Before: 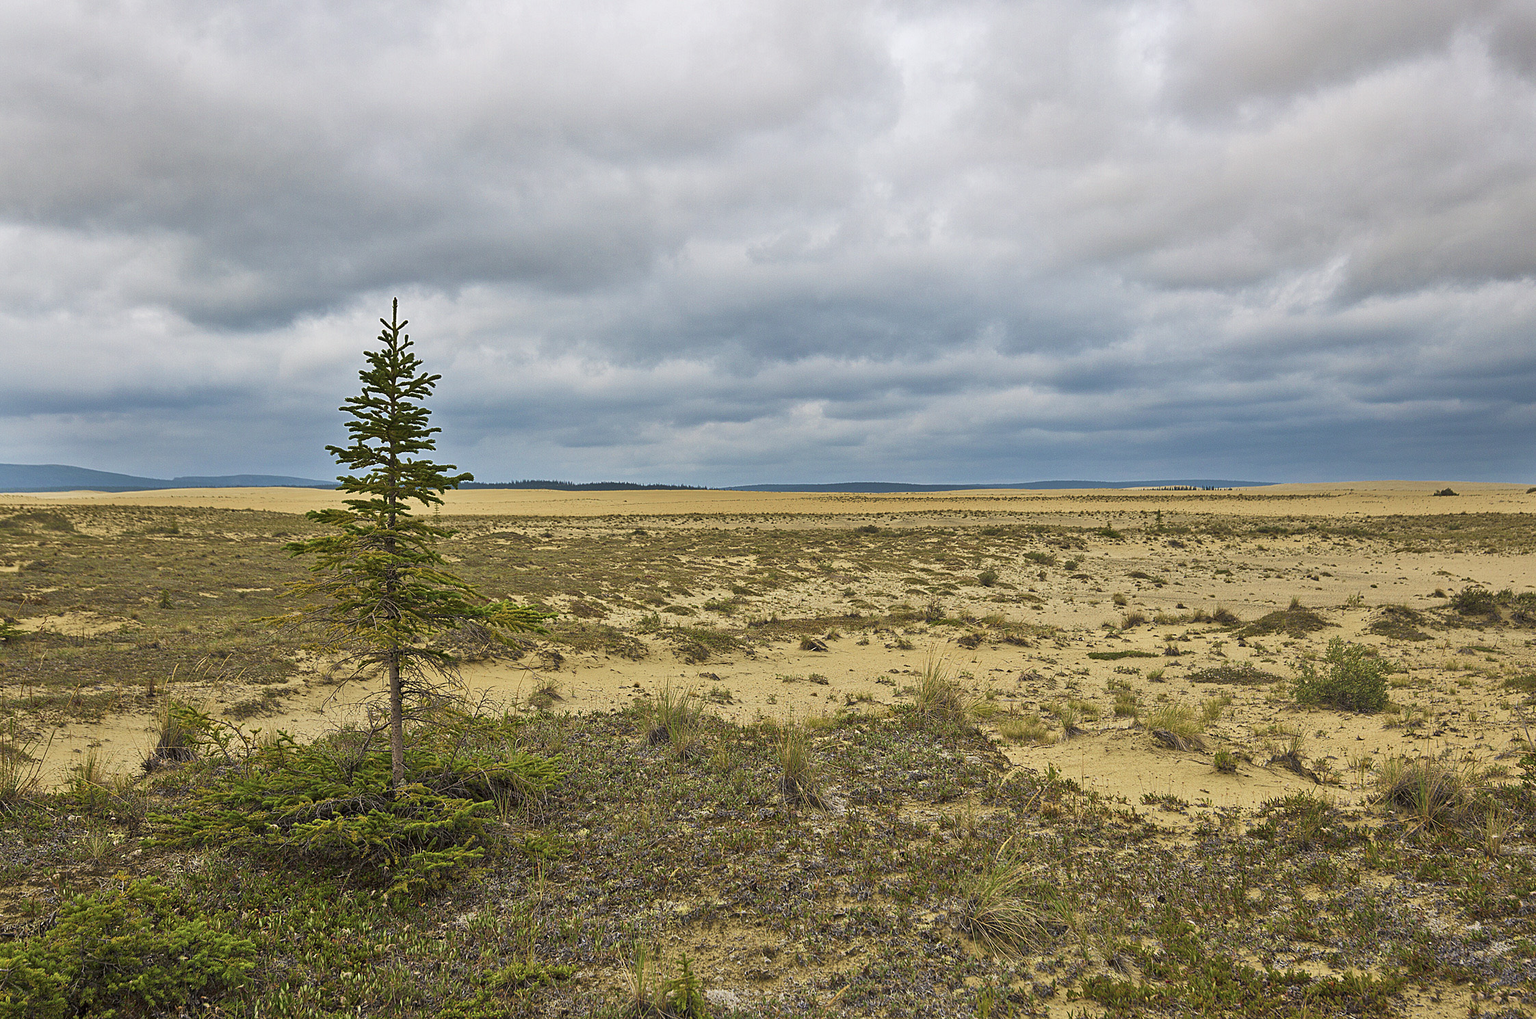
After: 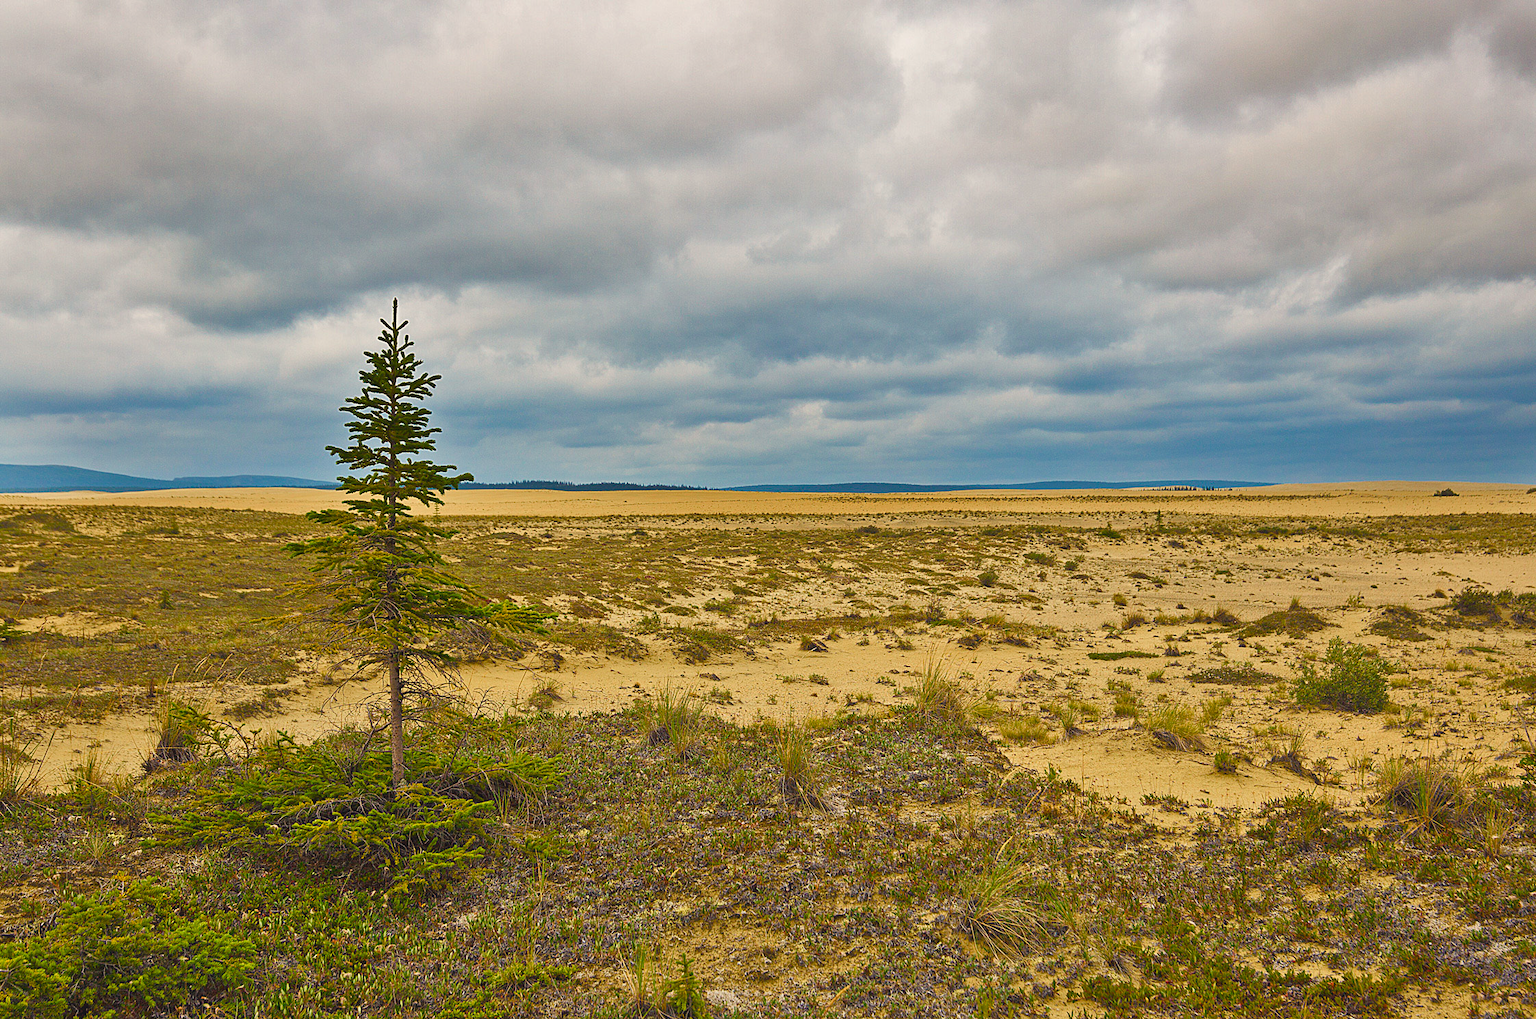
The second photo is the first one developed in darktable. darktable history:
shadows and highlights: shadows 49, highlights -41, soften with gaussian
color balance rgb: shadows lift › chroma 3%, shadows lift › hue 280.8°, power › hue 330°, highlights gain › chroma 3%, highlights gain › hue 75.6°, global offset › luminance 0.7%, perceptual saturation grading › global saturation 20%, perceptual saturation grading › highlights -25%, perceptual saturation grading › shadows 50%, global vibrance 20.33%
